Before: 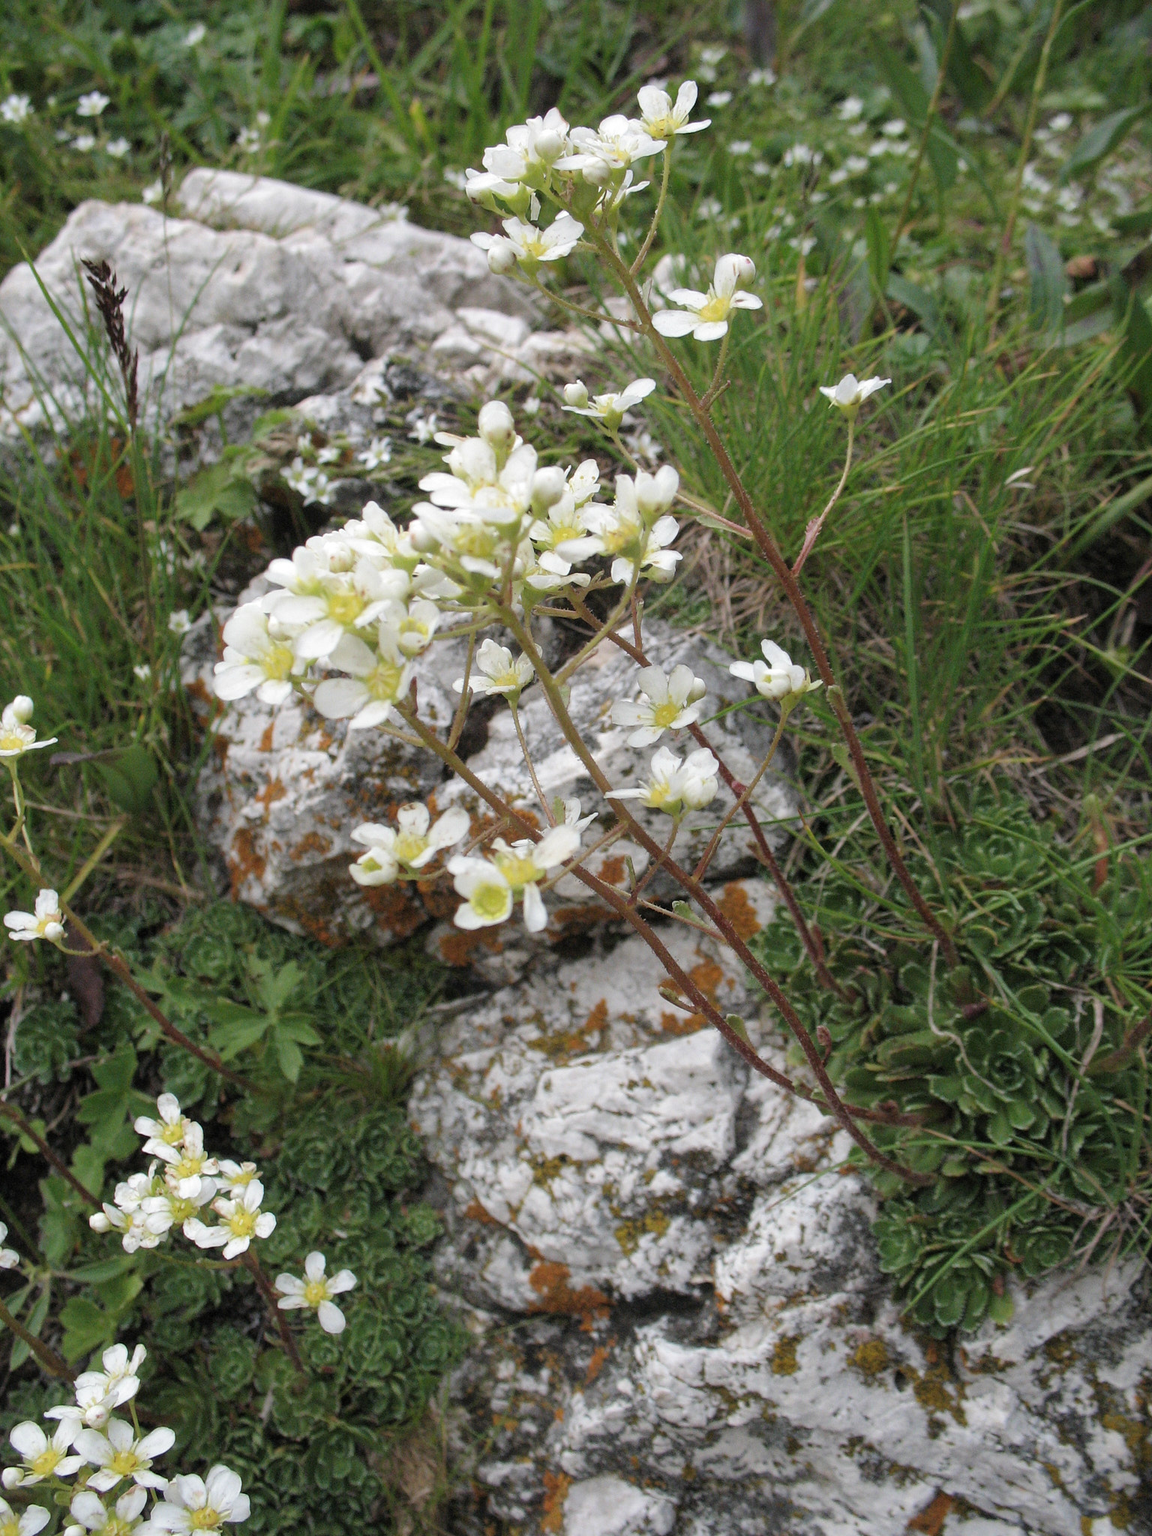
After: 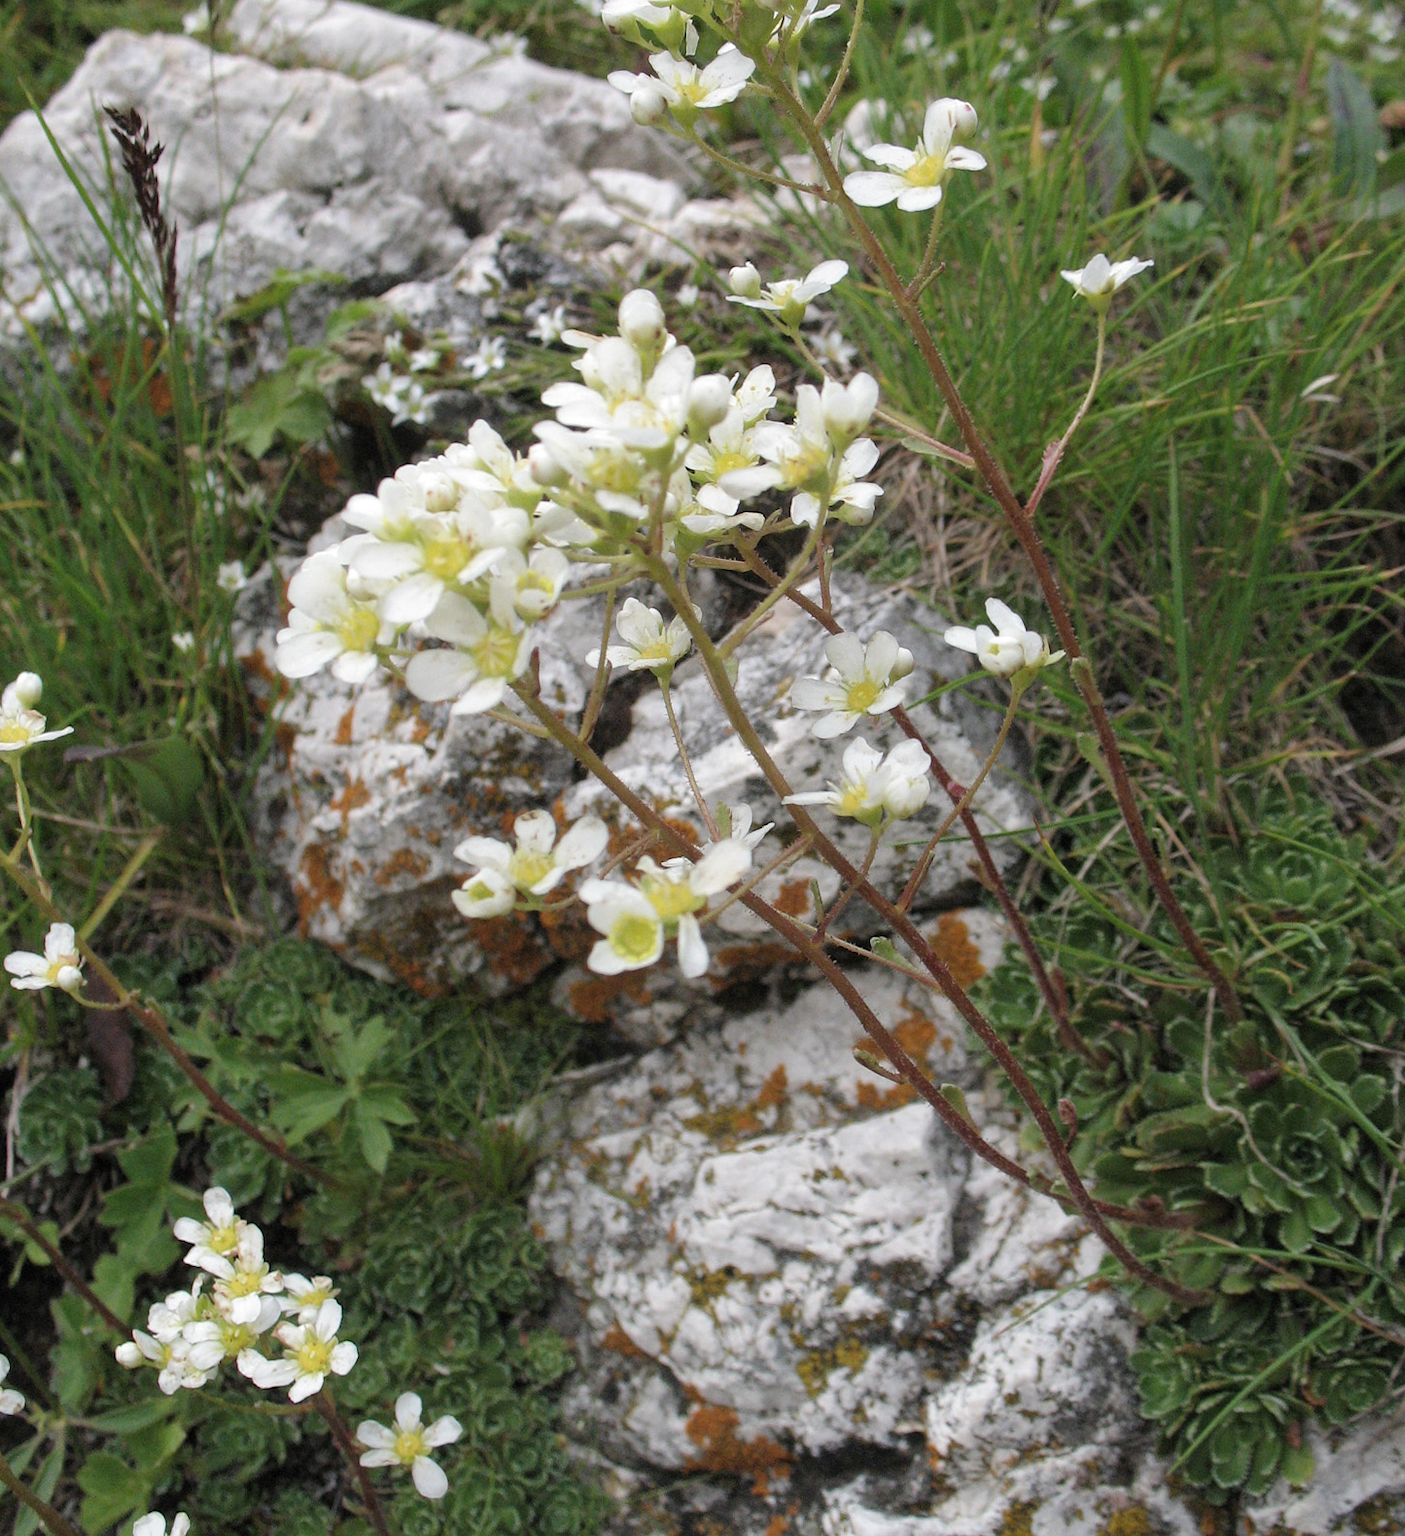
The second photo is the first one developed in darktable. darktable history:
crop and rotate: angle 0.072°, top 11.517%, right 5.645%, bottom 11.184%
